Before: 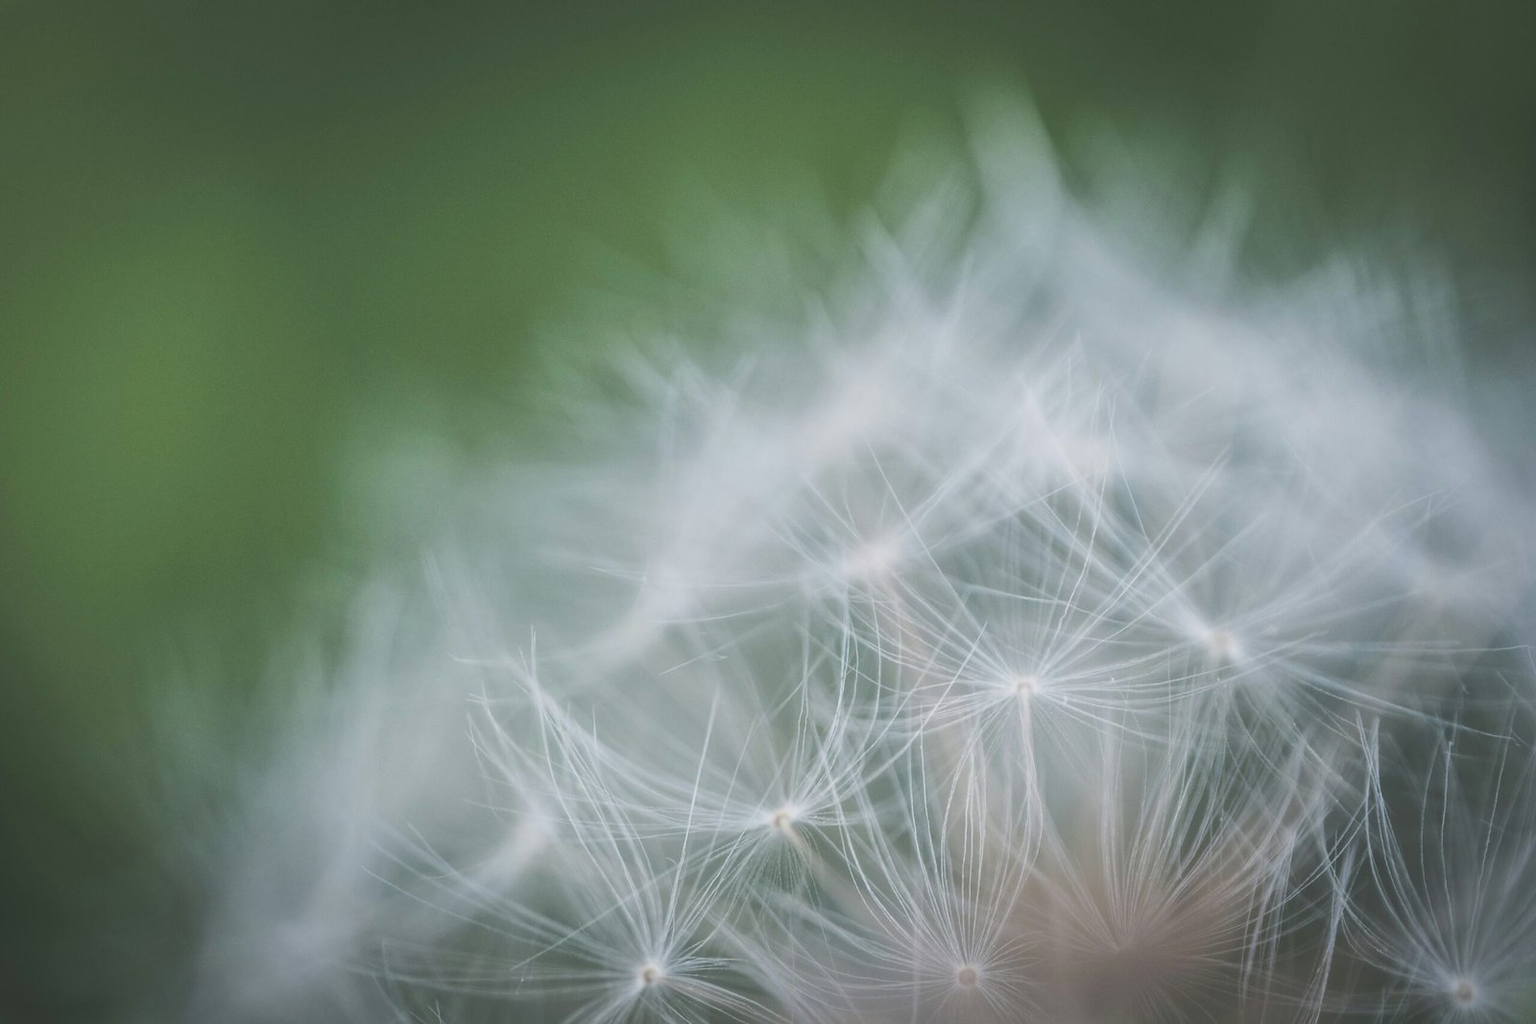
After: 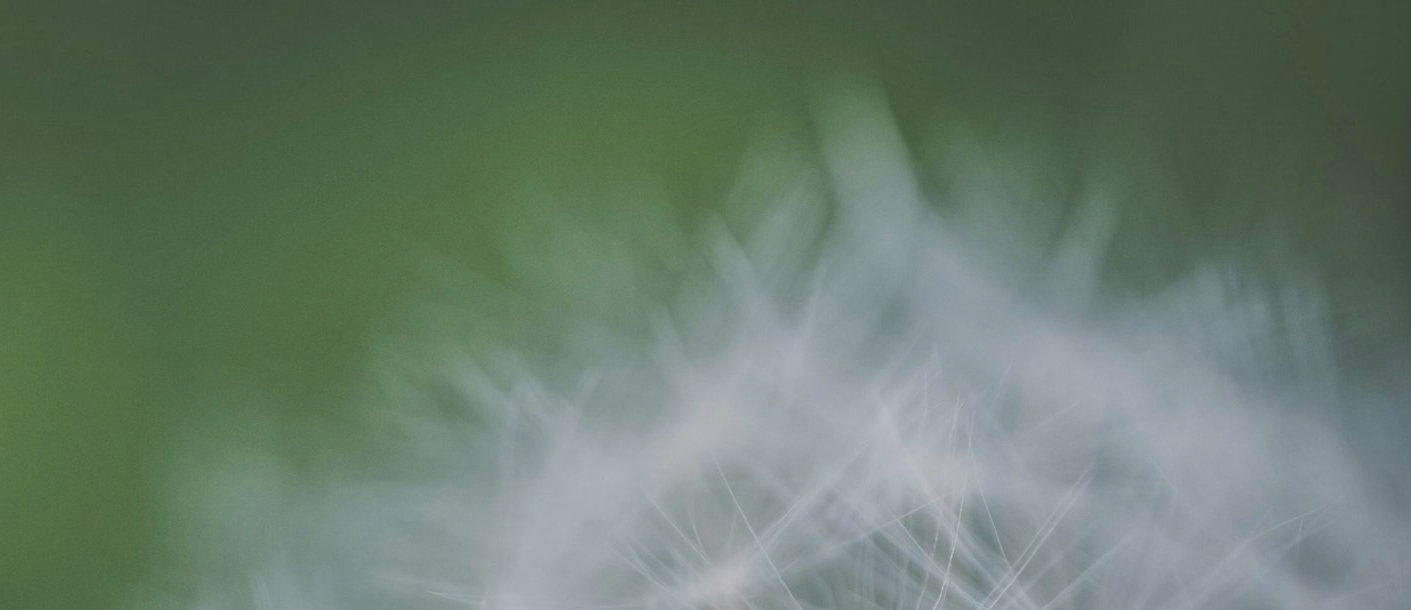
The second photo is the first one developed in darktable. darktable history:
crop and rotate: left 11.812%, bottom 42.776%
tone equalizer: -8 EV 0.25 EV, -7 EV 0.417 EV, -6 EV 0.417 EV, -5 EV 0.25 EV, -3 EV -0.25 EV, -2 EV -0.417 EV, -1 EV -0.417 EV, +0 EV -0.25 EV, edges refinement/feathering 500, mask exposure compensation -1.57 EV, preserve details guided filter
